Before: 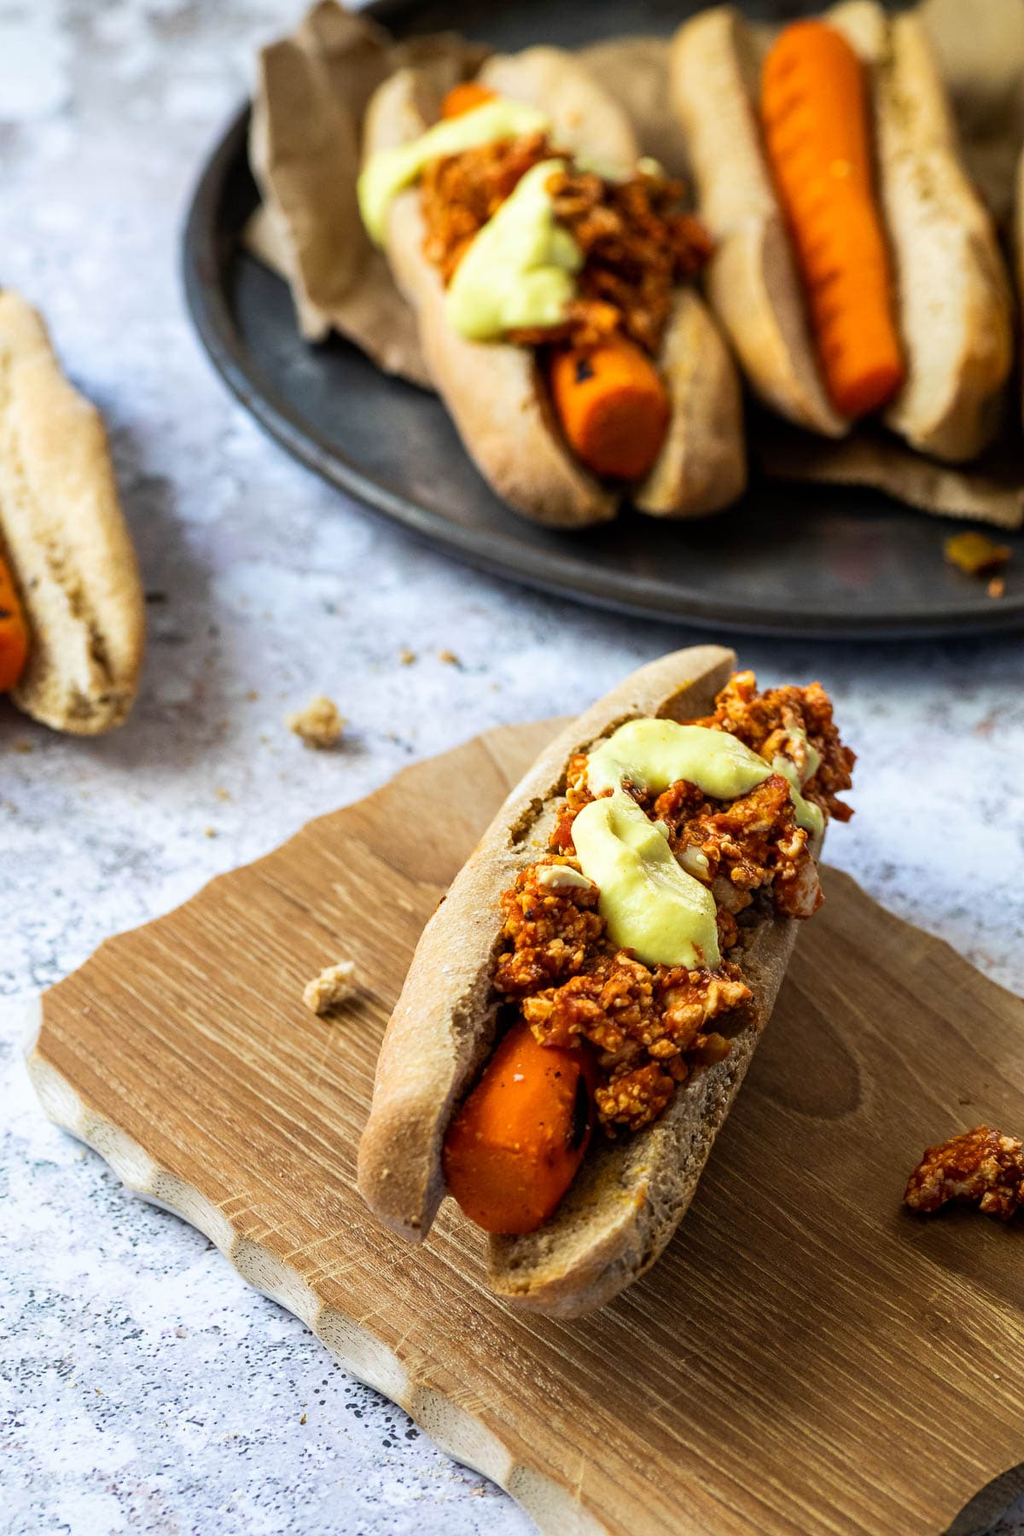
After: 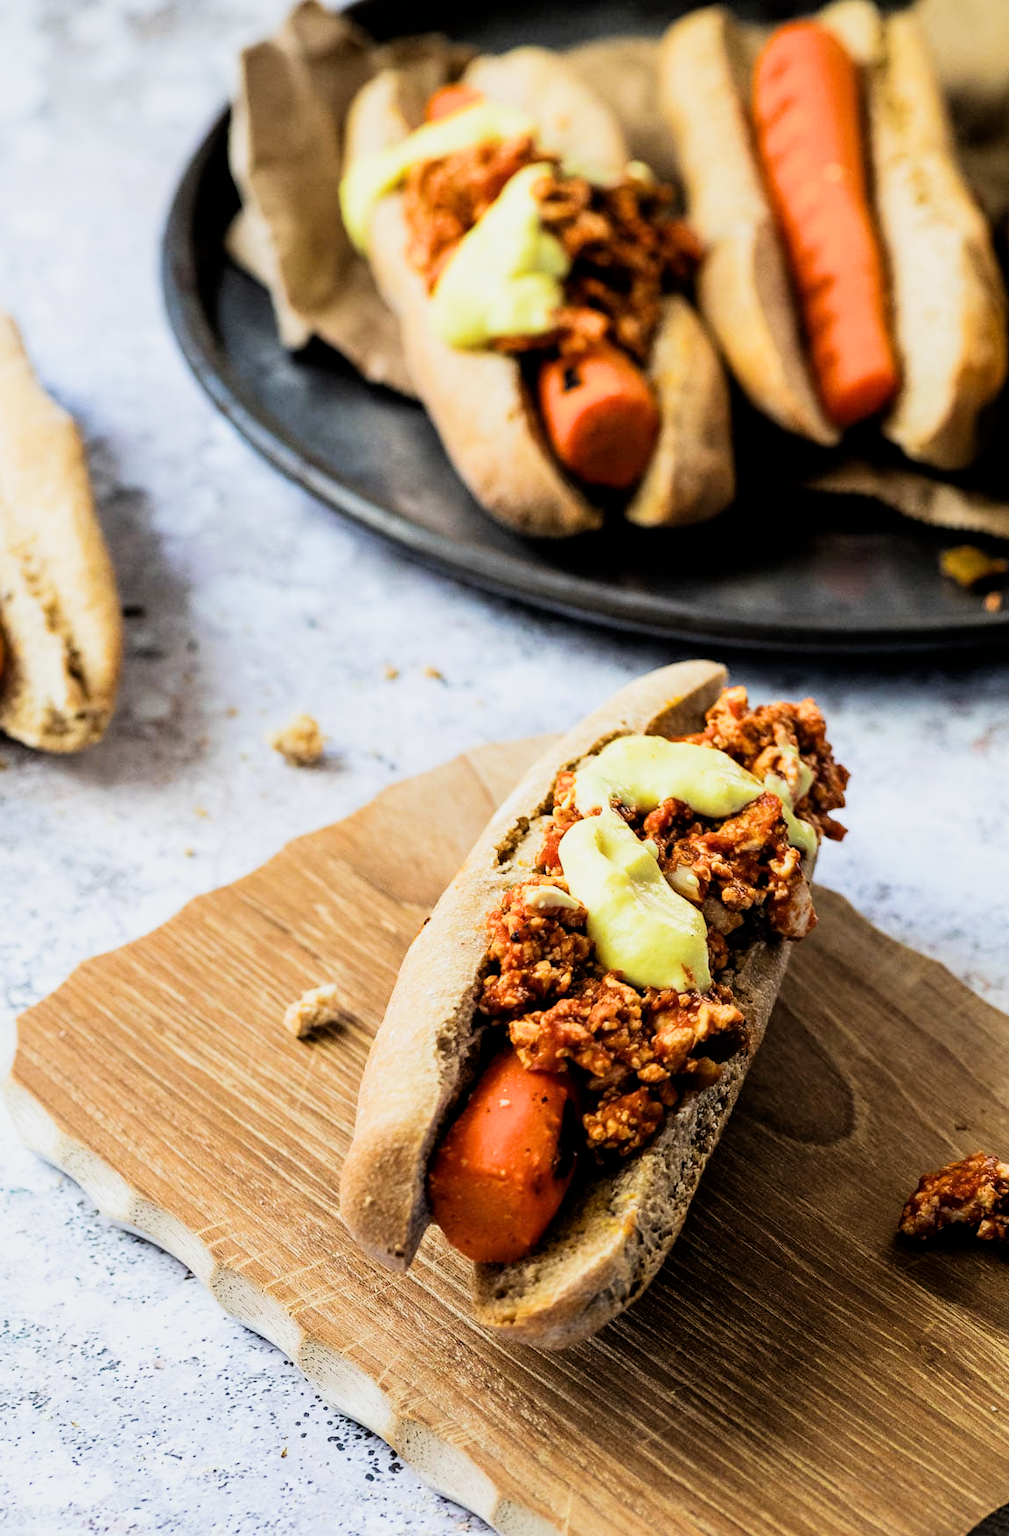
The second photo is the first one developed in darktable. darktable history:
exposure: exposure 0.485 EV, compensate highlight preservation false
crop and rotate: left 2.536%, right 1.107%, bottom 2.246%
filmic rgb: black relative exposure -5 EV, hardness 2.88, contrast 1.3, highlights saturation mix -30%
